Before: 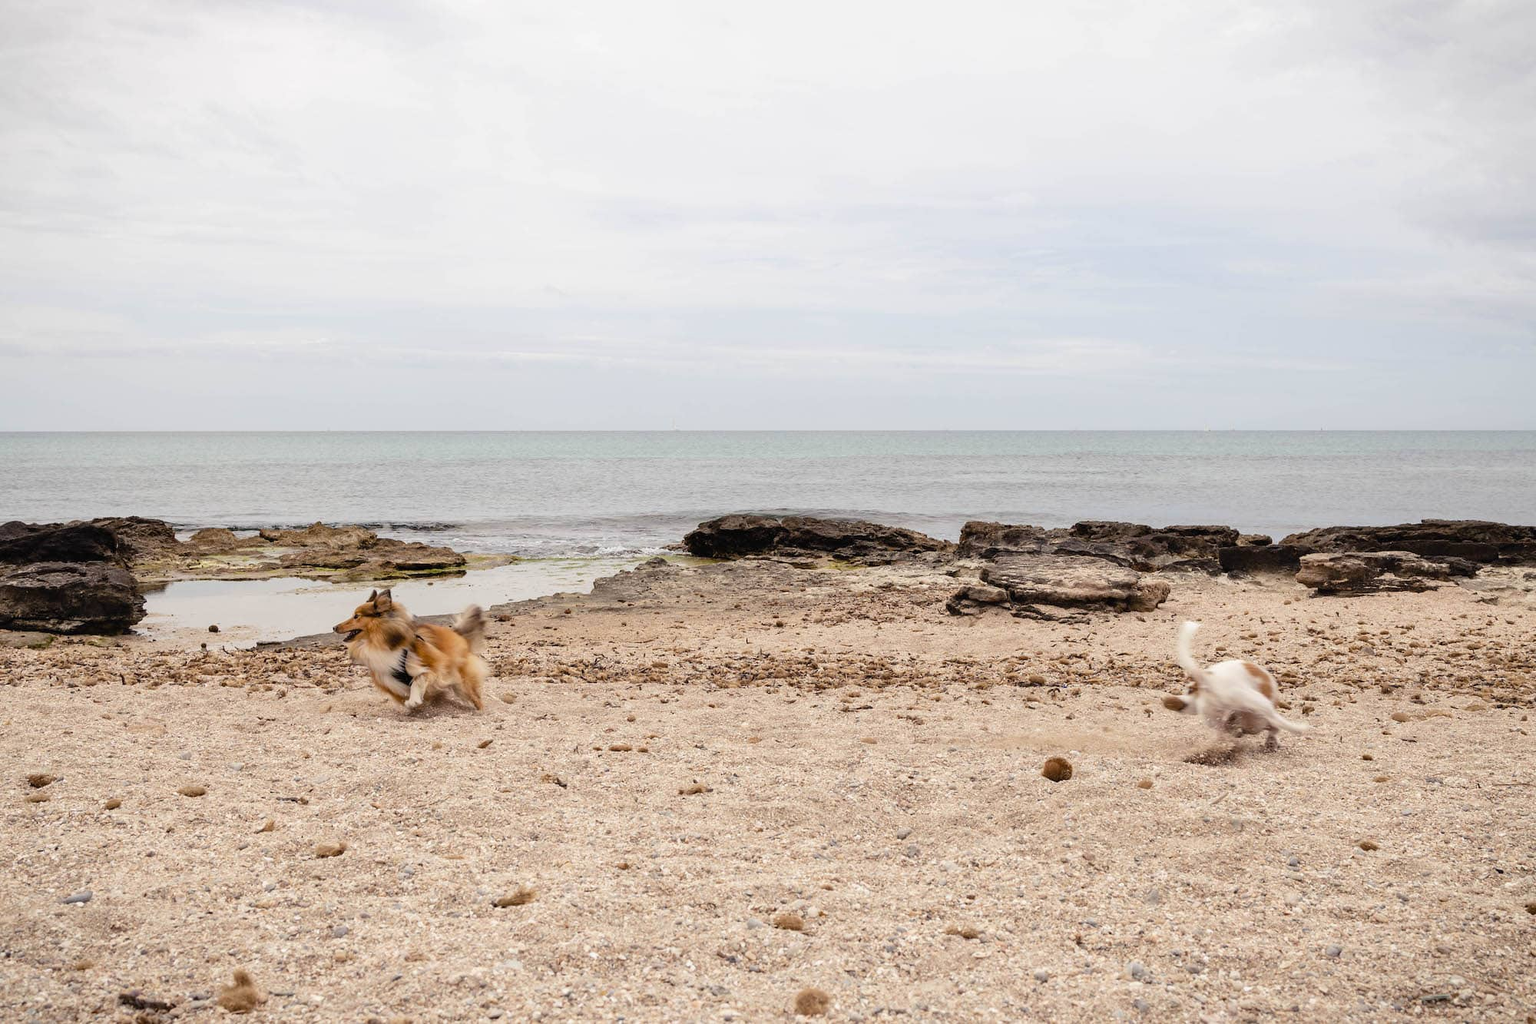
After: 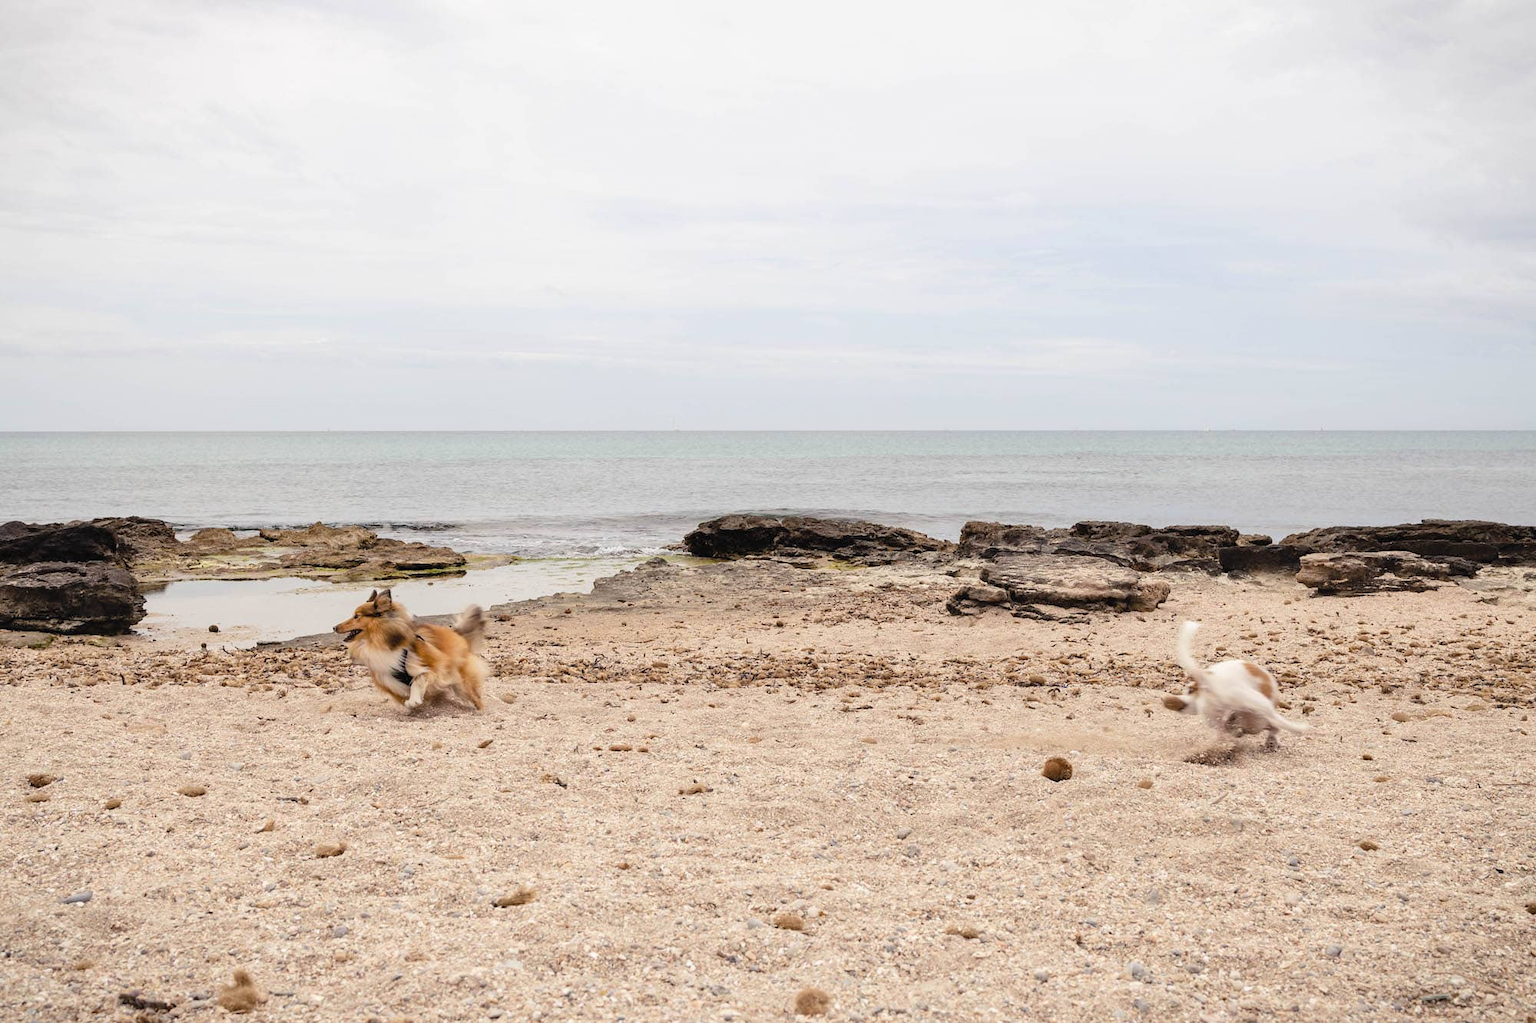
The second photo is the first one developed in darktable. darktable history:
contrast brightness saturation: contrast 0.049, brightness 0.067, saturation 0.01
